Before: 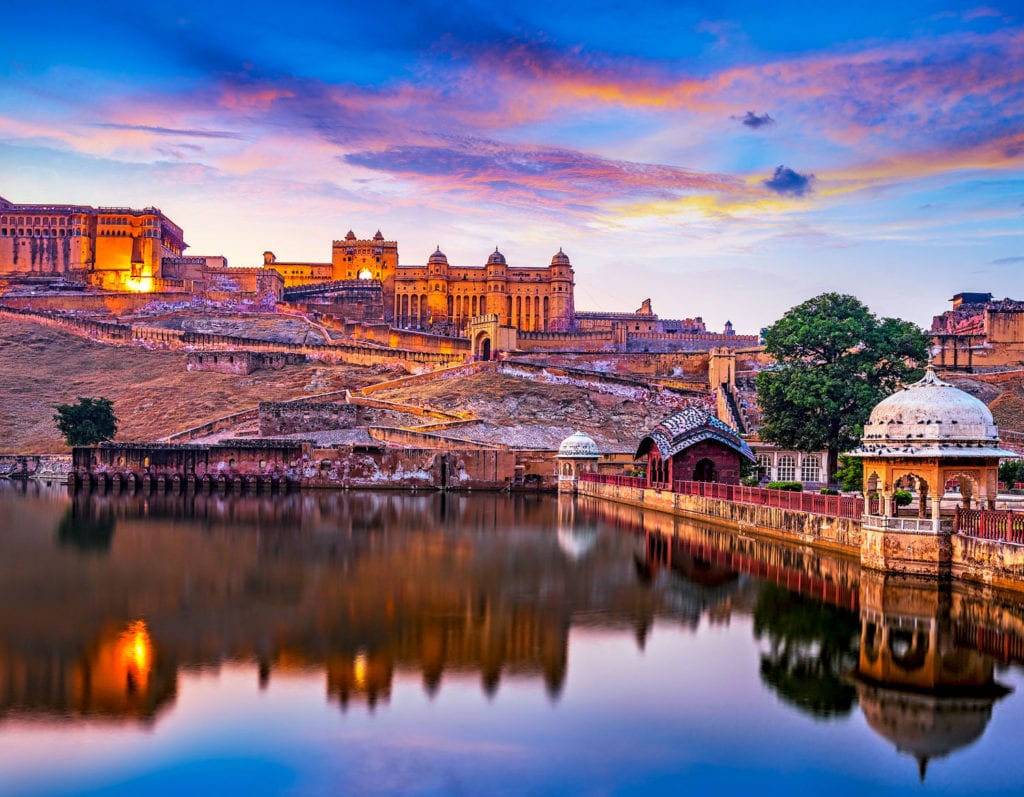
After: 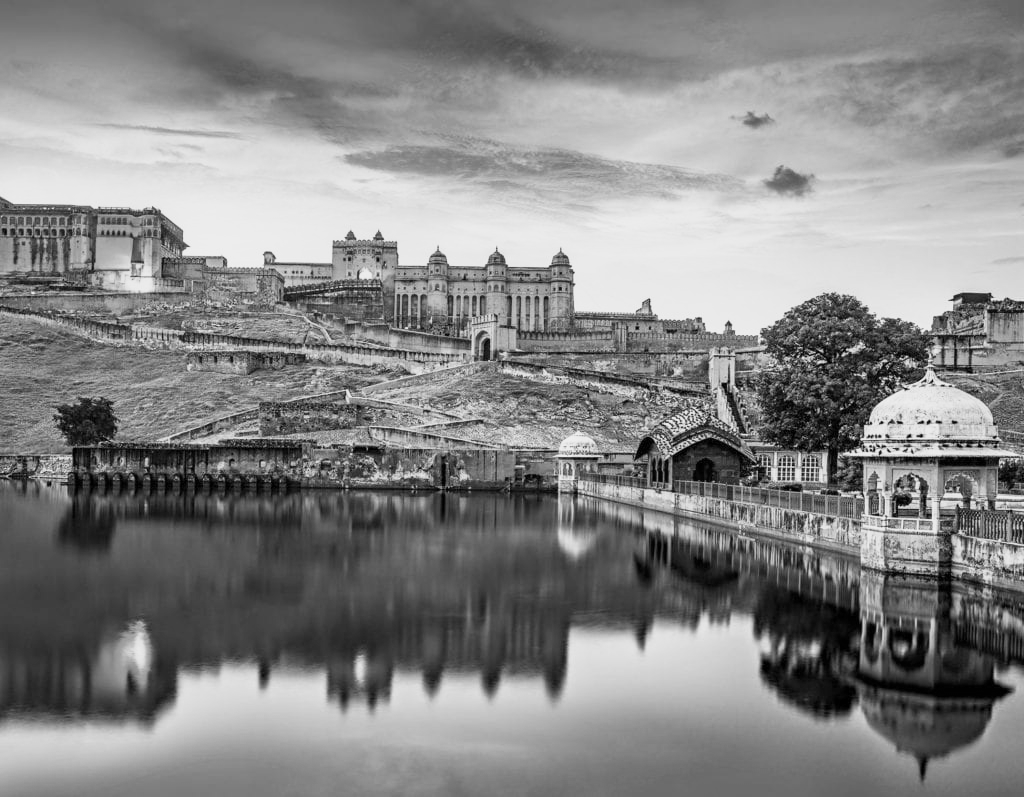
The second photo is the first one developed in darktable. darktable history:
base curve: curves: ch0 [(0, 0) (0.088, 0.125) (0.176, 0.251) (0.354, 0.501) (0.613, 0.749) (1, 0.877)], preserve colors none
monochrome: on, module defaults
